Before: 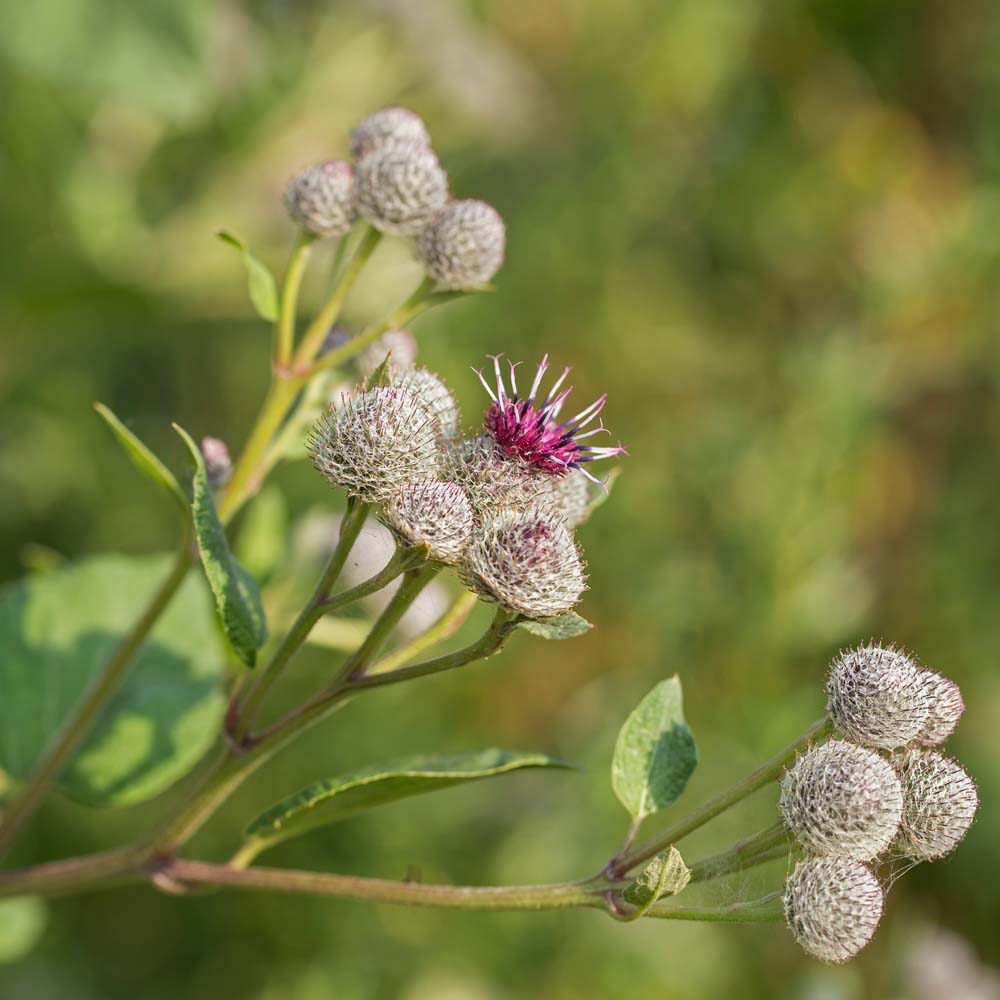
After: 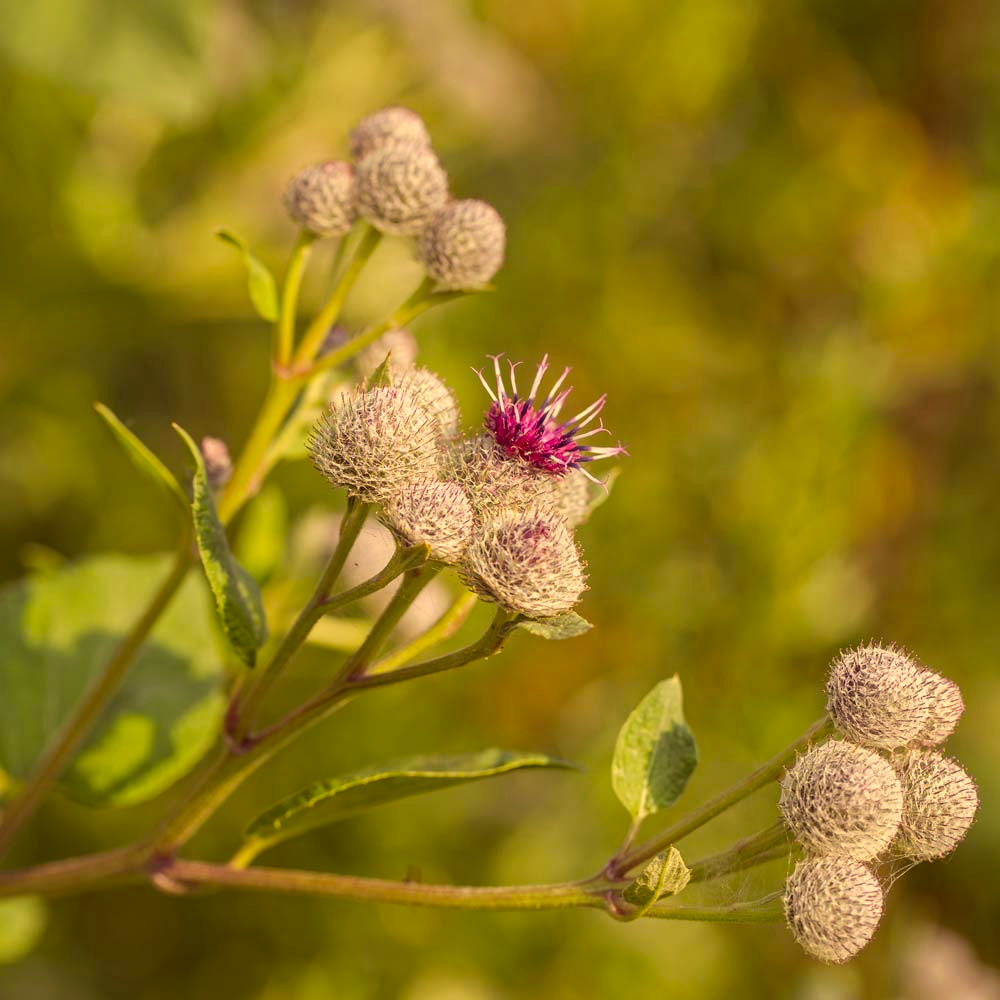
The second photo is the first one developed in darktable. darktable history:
bloom: size 5%, threshold 95%, strength 15%
white balance: red 0.967, blue 1.049
color correction: highlights a* 10.12, highlights b* 39.04, shadows a* 14.62, shadows b* 3.37
